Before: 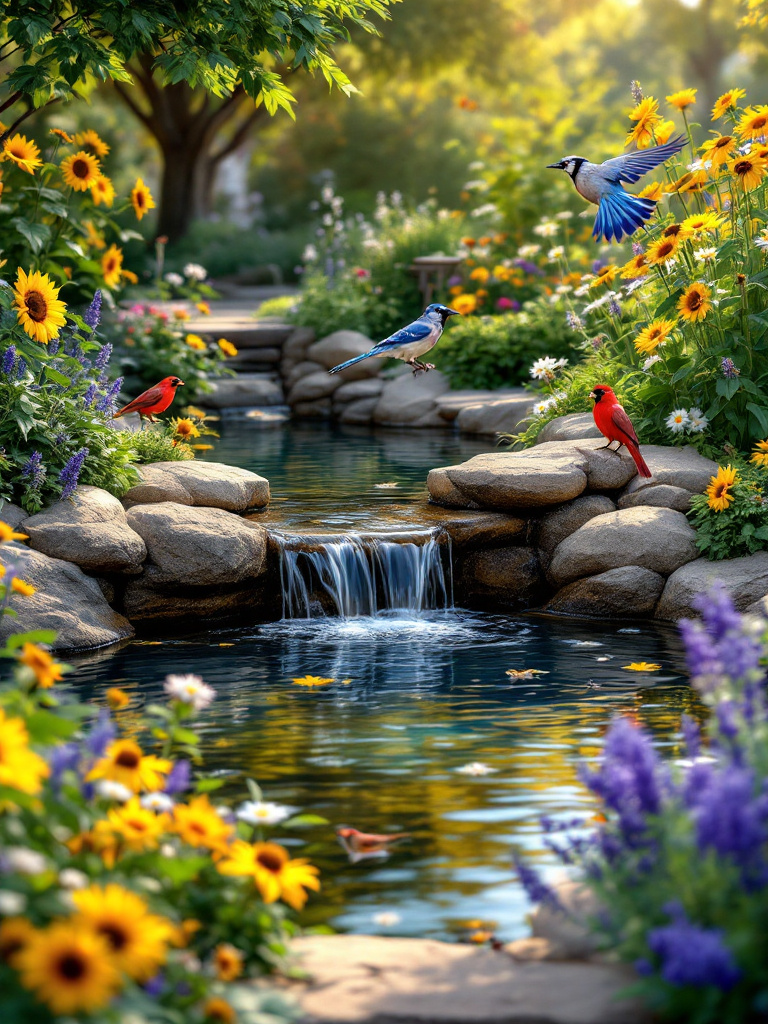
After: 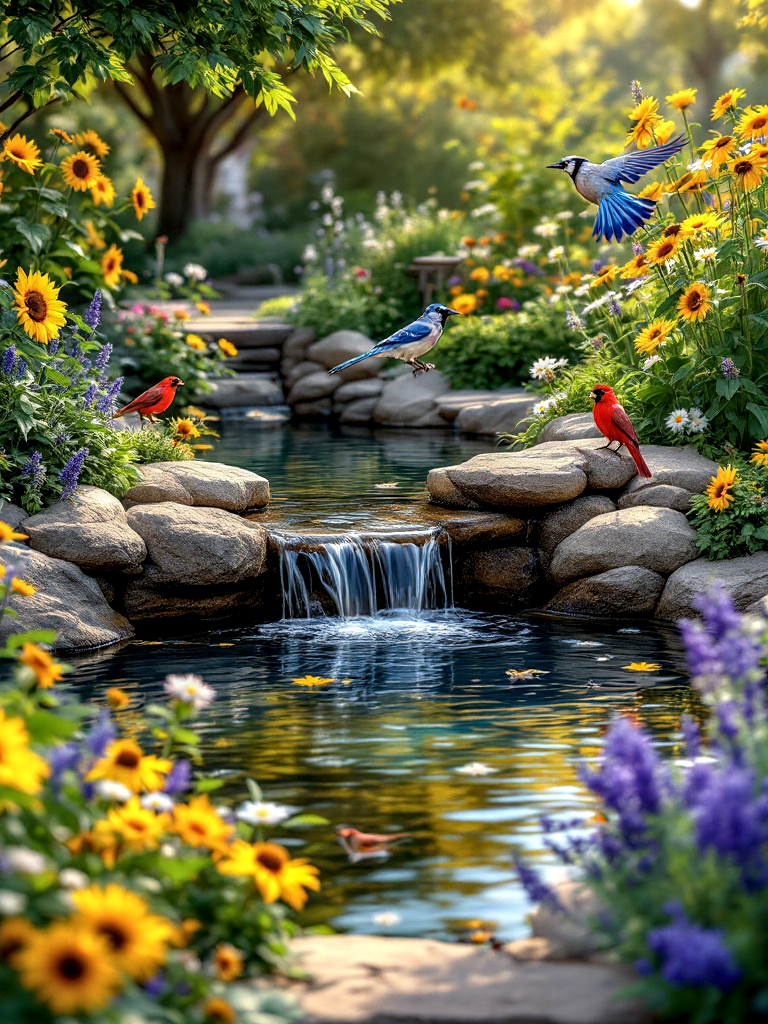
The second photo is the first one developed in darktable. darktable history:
sharpen: amount 0.2
local contrast: on, module defaults
